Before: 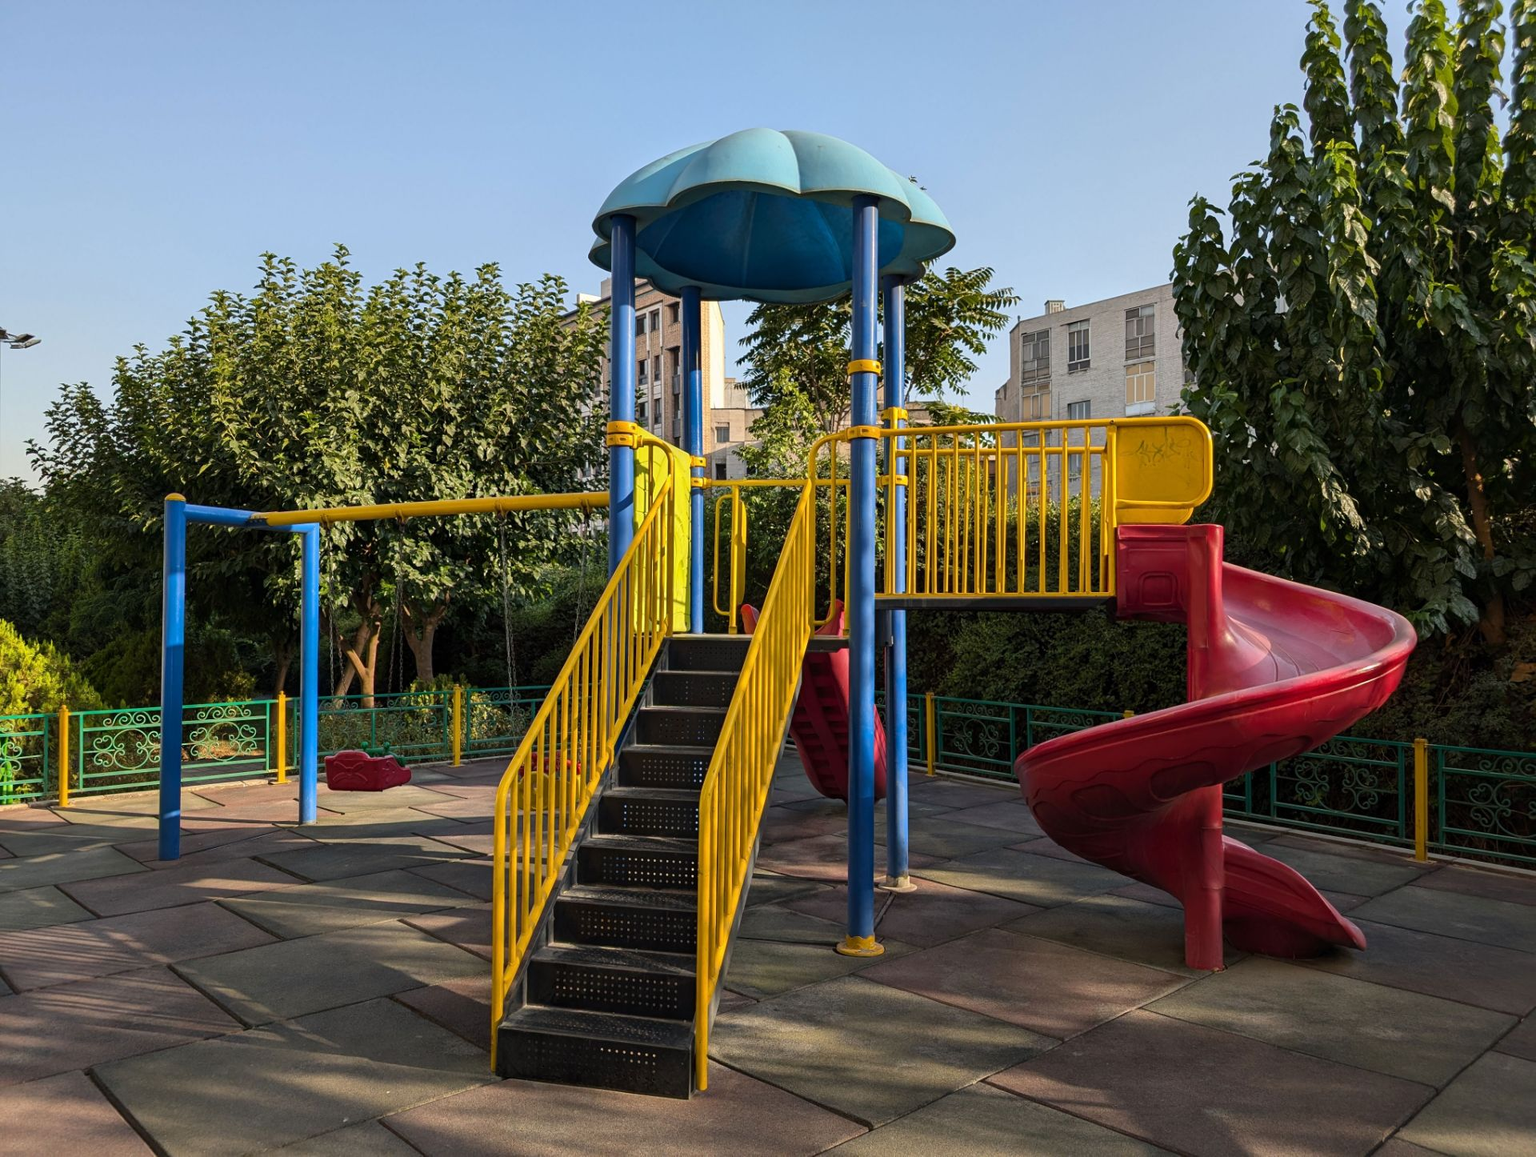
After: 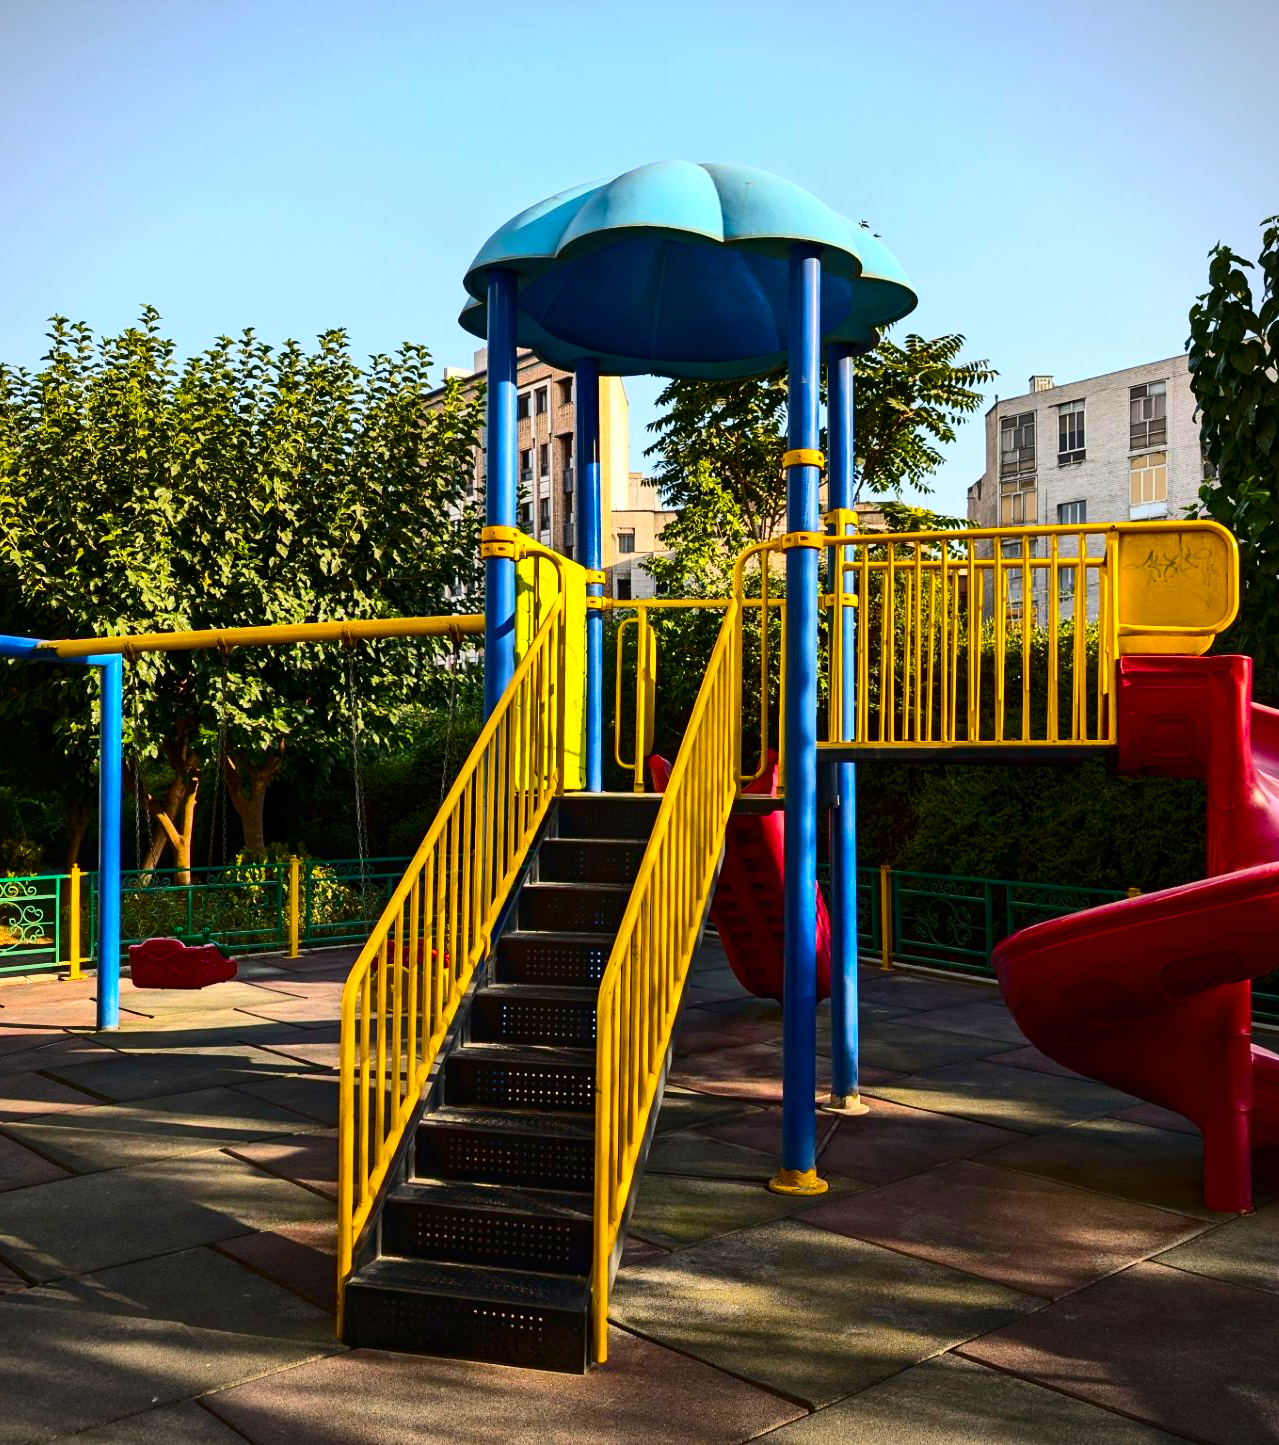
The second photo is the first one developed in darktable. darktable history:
contrast brightness saturation: contrast 0.4, brightness 0.05, saturation 0.25
color balance rgb: perceptual saturation grading › global saturation 30%, global vibrance 10%
vignetting: fall-off start 92.6%, brightness -0.52, saturation -0.51, center (-0.012, 0)
crop and rotate: left 14.436%, right 18.898%
